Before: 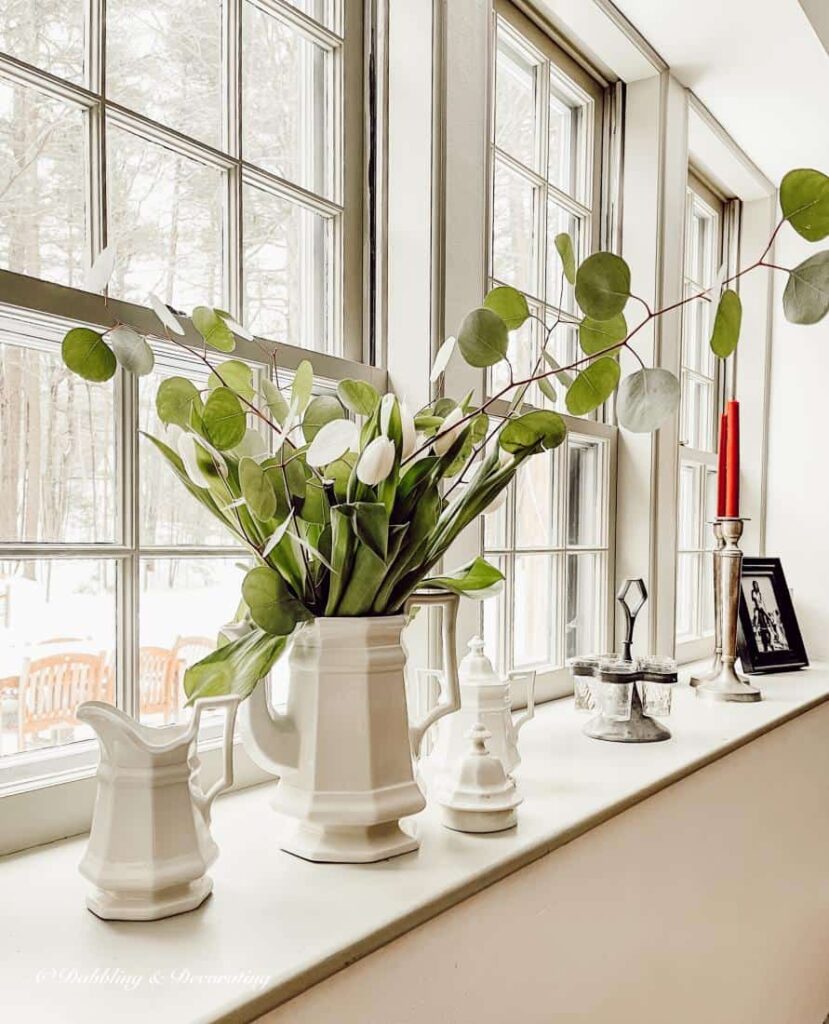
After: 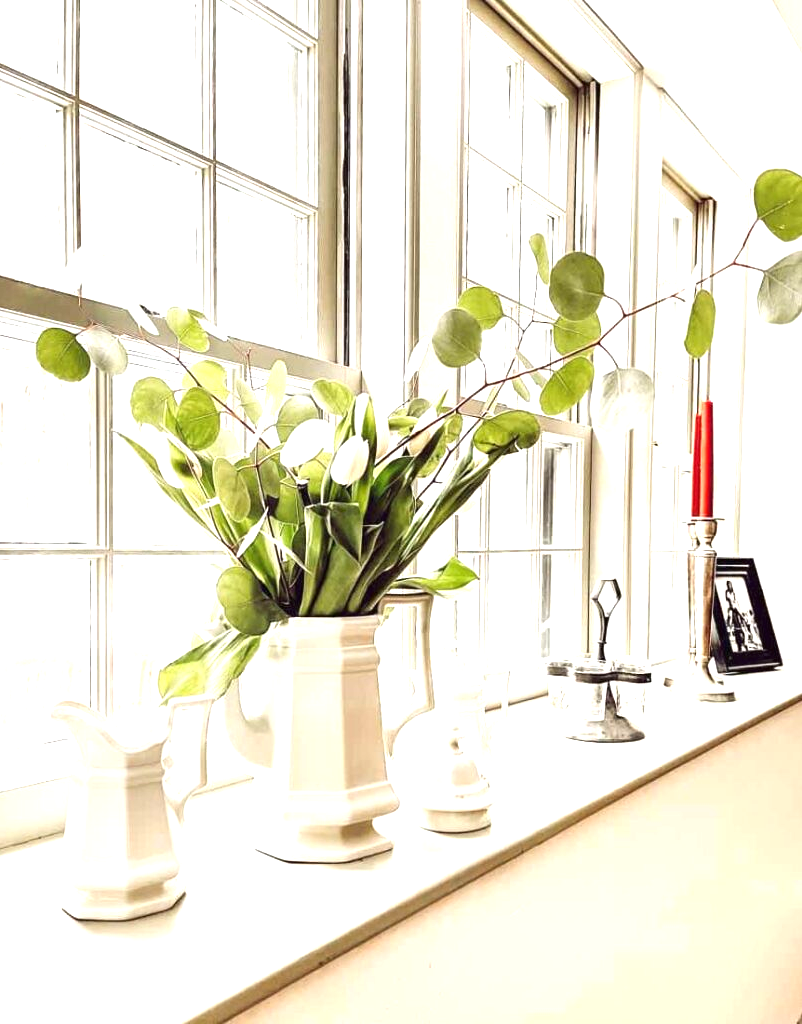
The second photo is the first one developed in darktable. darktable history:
exposure: black level correction 0, exposure 1.2 EV, compensate highlight preservation false
crop and rotate: left 3.204%
